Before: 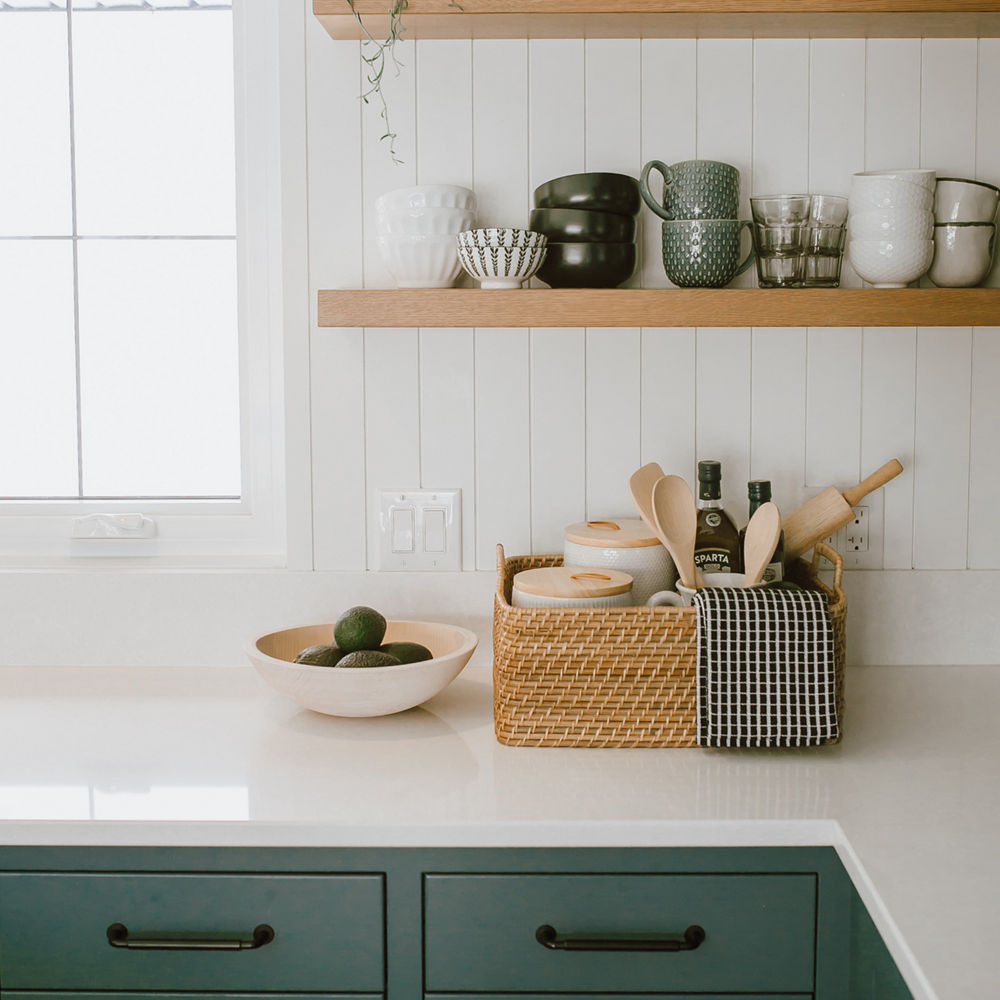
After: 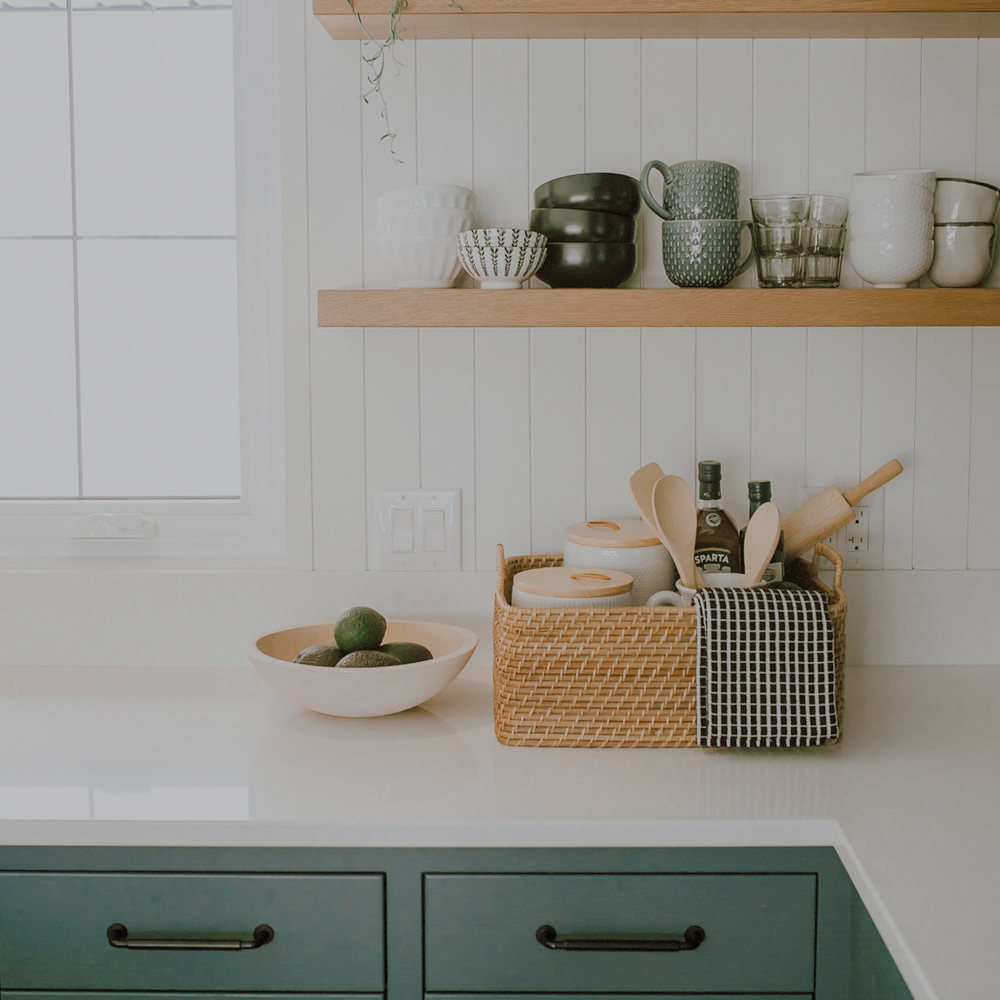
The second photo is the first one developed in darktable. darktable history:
filmic rgb: middle gray luminance 4.36%, black relative exposure -13.02 EV, white relative exposure 5.03 EV, target black luminance 0%, hardness 5.15, latitude 59.52%, contrast 0.753, highlights saturation mix 4.68%, shadows ↔ highlights balance 26.34%
